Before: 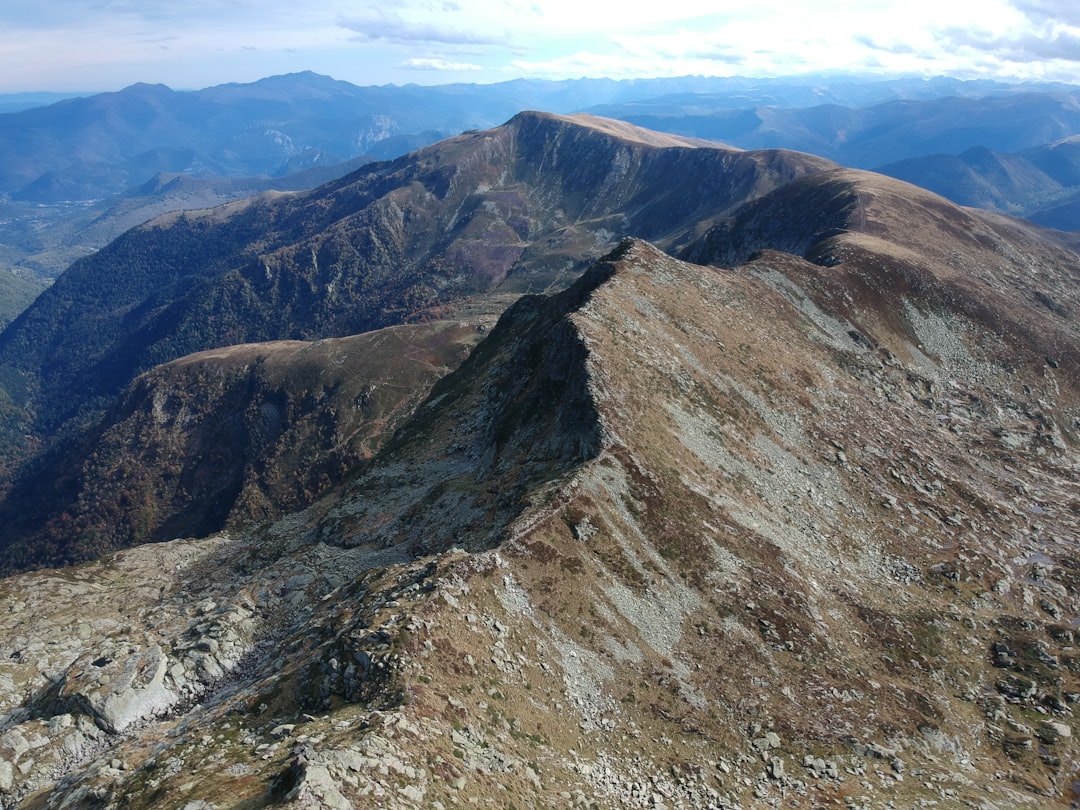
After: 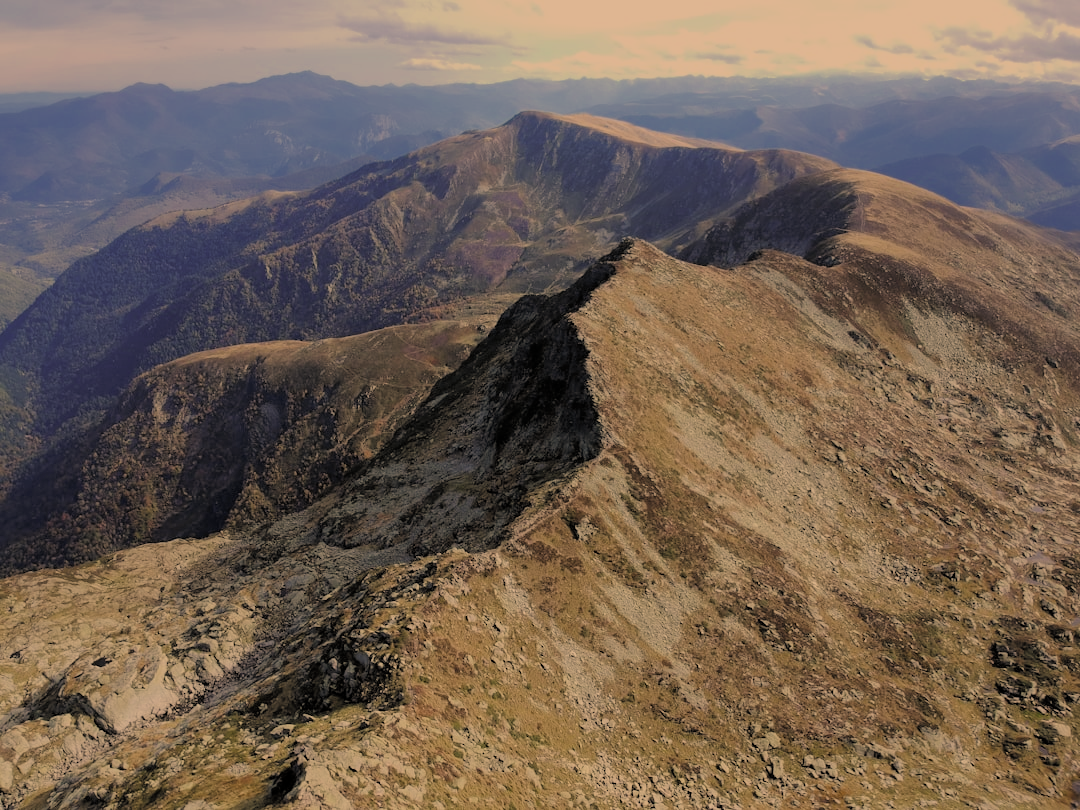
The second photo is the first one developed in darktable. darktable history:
filmic rgb: middle gray luminance 3.54%, black relative exposure -5.97 EV, white relative exposure 6.38 EV, dynamic range scaling 22.01%, target black luminance 0%, hardness 2.31, latitude 46.21%, contrast 0.787, highlights saturation mix 99.98%, shadows ↔ highlights balance 0.175%
contrast brightness saturation: saturation -0.047
color correction: highlights a* 14.8, highlights b* 31.6
